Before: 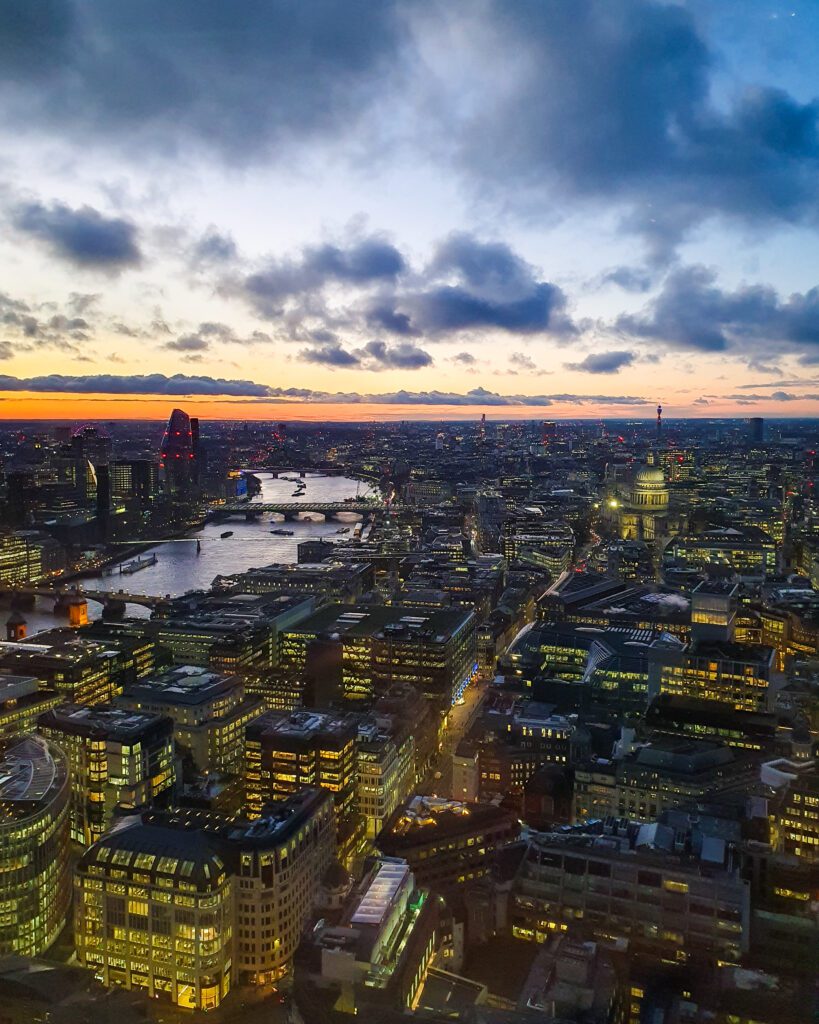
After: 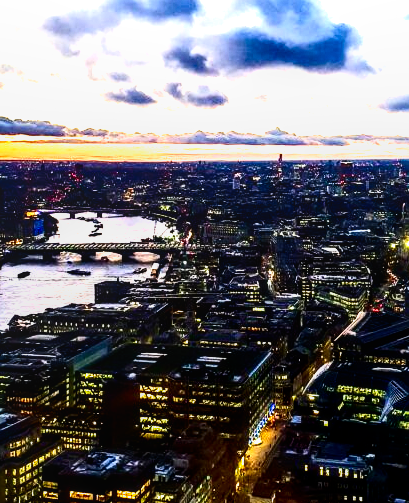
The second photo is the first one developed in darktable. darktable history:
contrast equalizer: y [[0.545, 0.572, 0.59, 0.59, 0.571, 0.545], [0.5 ×6], [0.5 ×6], [0 ×6], [0 ×6]], mix 0.144
exposure: exposure 0.497 EV, compensate highlight preservation false
filmic rgb: black relative exposure -8.22 EV, white relative exposure 2.24 EV, hardness 7.12, latitude 84.93%, contrast 1.684, highlights saturation mix -3.93%, shadows ↔ highlights balance -2.61%, preserve chrominance no, color science v3 (2019), use custom middle-gray values true
crop: left 24.786%, top 25.424%, right 25.228%, bottom 25.39%
contrast brightness saturation: contrast 0.284
local contrast: on, module defaults
